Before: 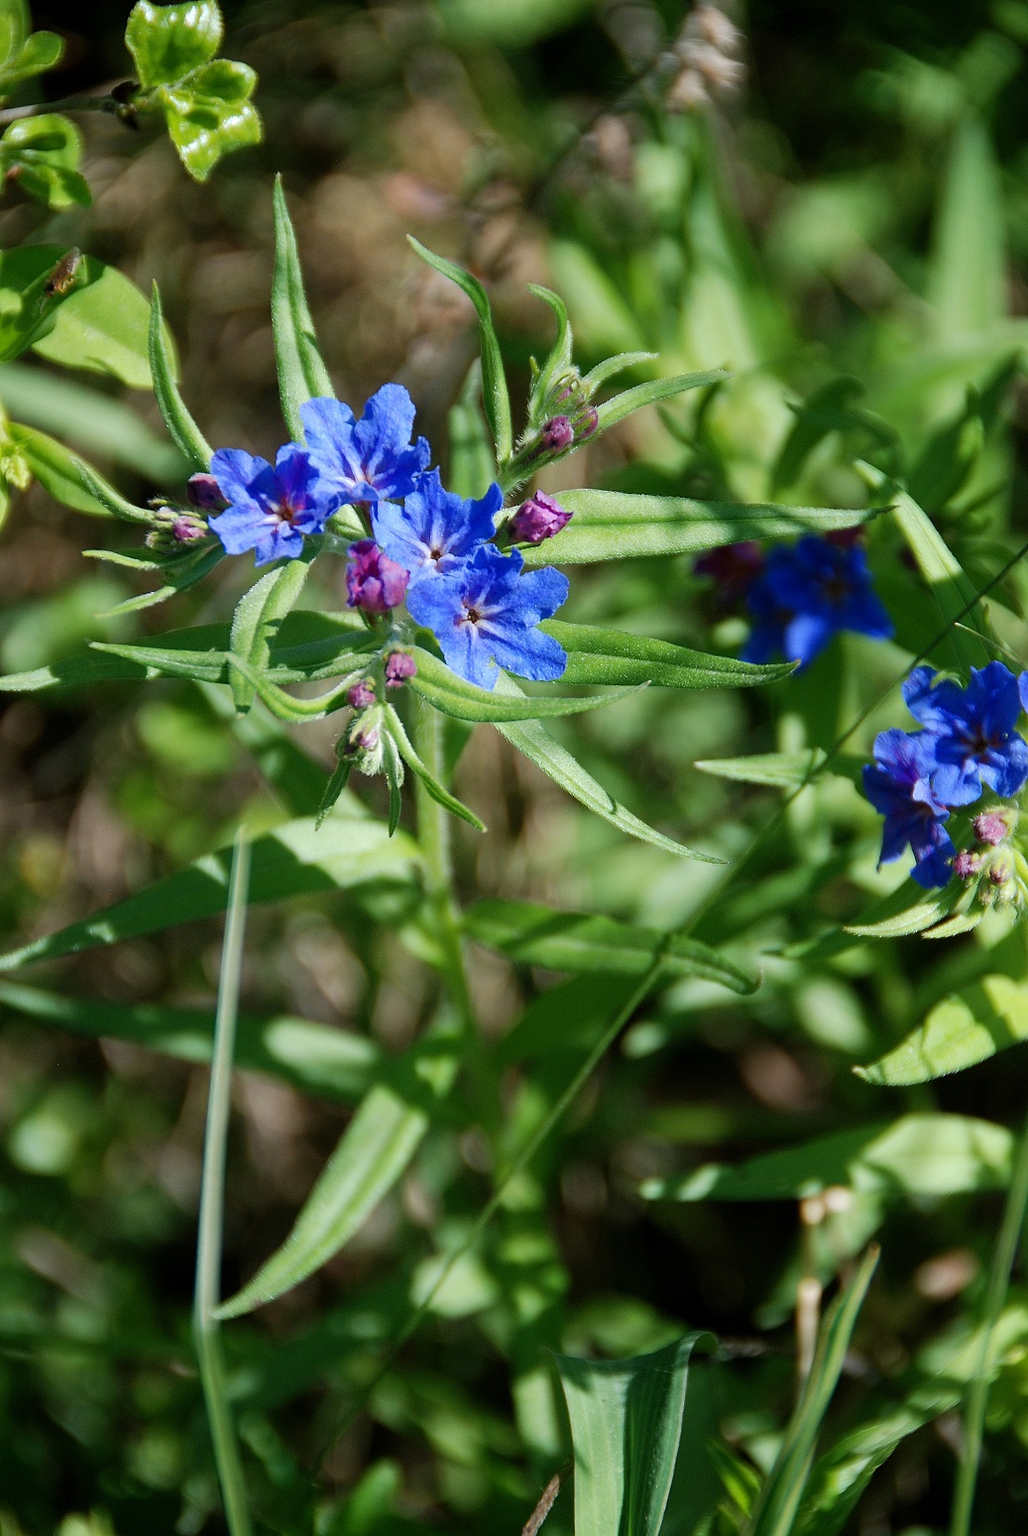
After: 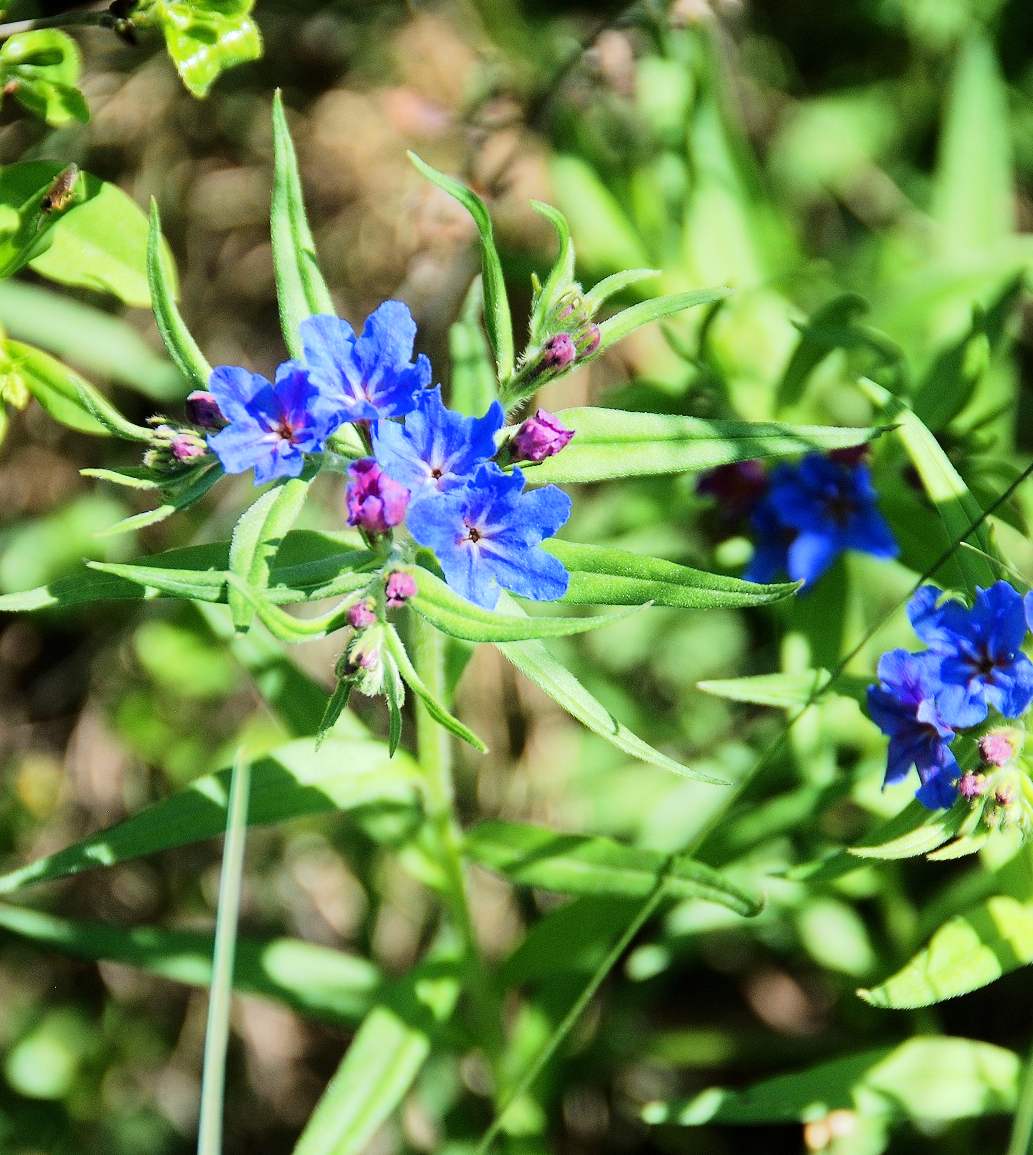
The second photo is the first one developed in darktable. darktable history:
tone equalizer: -7 EV 0.156 EV, -6 EV 0.605 EV, -5 EV 1.16 EV, -4 EV 1.29 EV, -3 EV 1.15 EV, -2 EV 0.6 EV, -1 EV 0.163 EV, edges refinement/feathering 500, mask exposure compensation -1.57 EV, preserve details no
crop: left 0.385%, top 5.56%, bottom 19.857%
